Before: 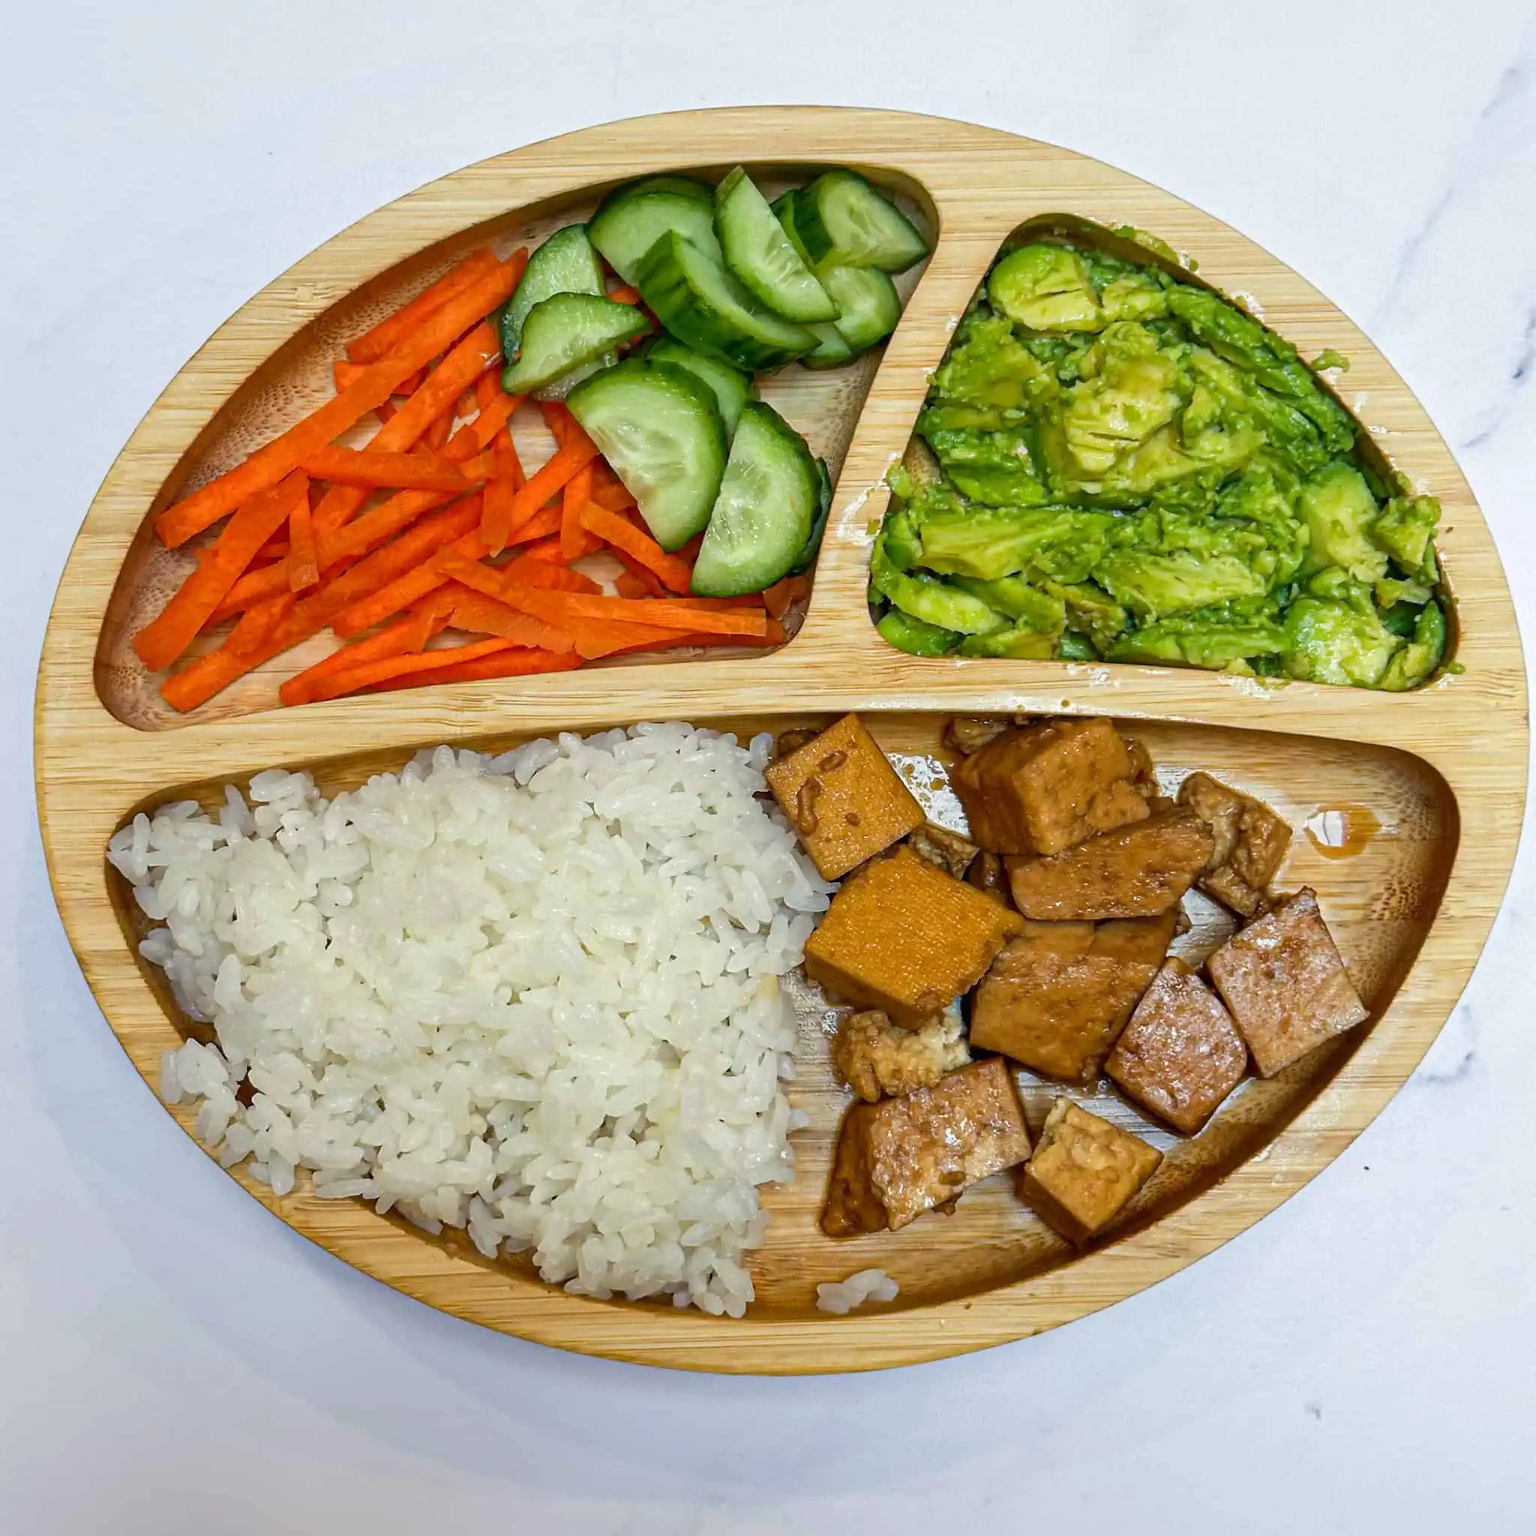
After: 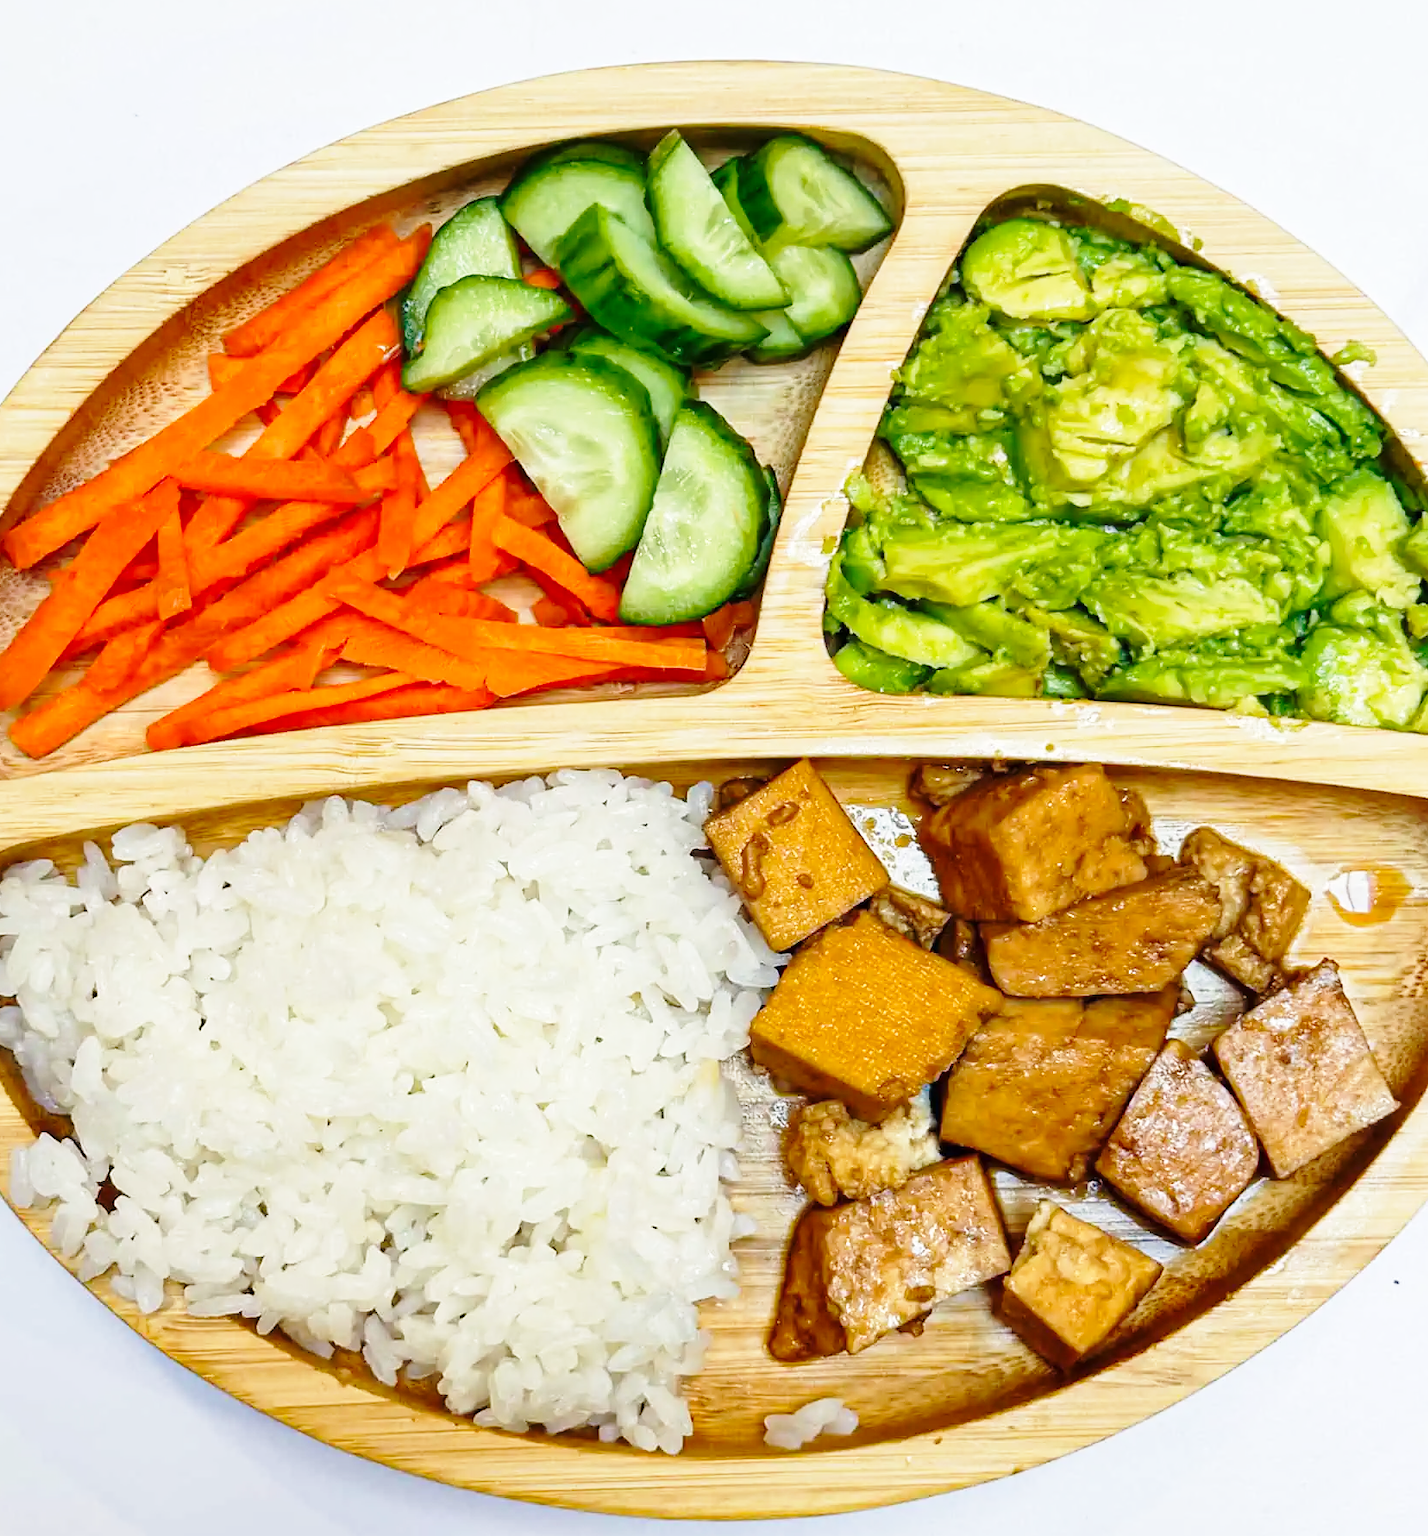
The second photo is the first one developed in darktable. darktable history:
crop: left 9.929%, top 3.475%, right 9.188%, bottom 9.529%
base curve: curves: ch0 [(0, 0) (0.028, 0.03) (0.121, 0.232) (0.46, 0.748) (0.859, 0.968) (1, 1)], preserve colors none
